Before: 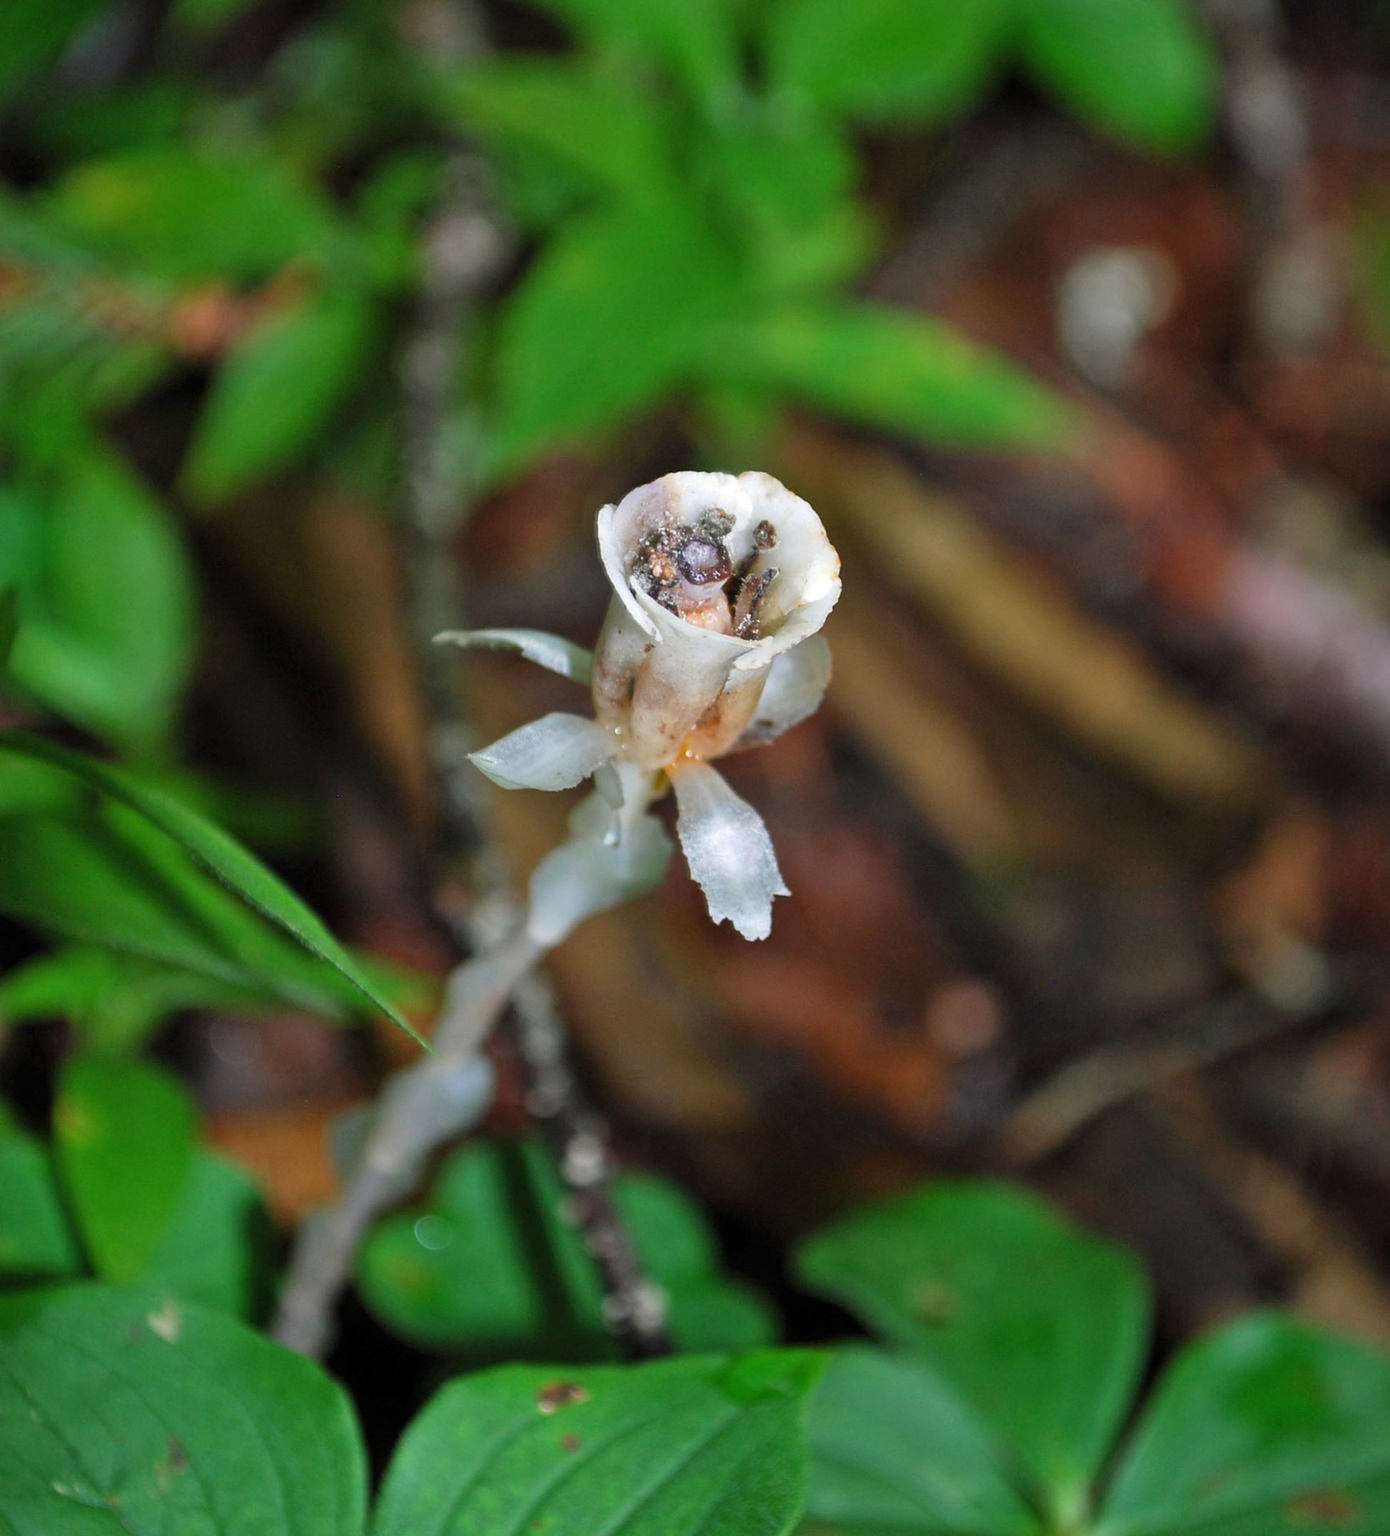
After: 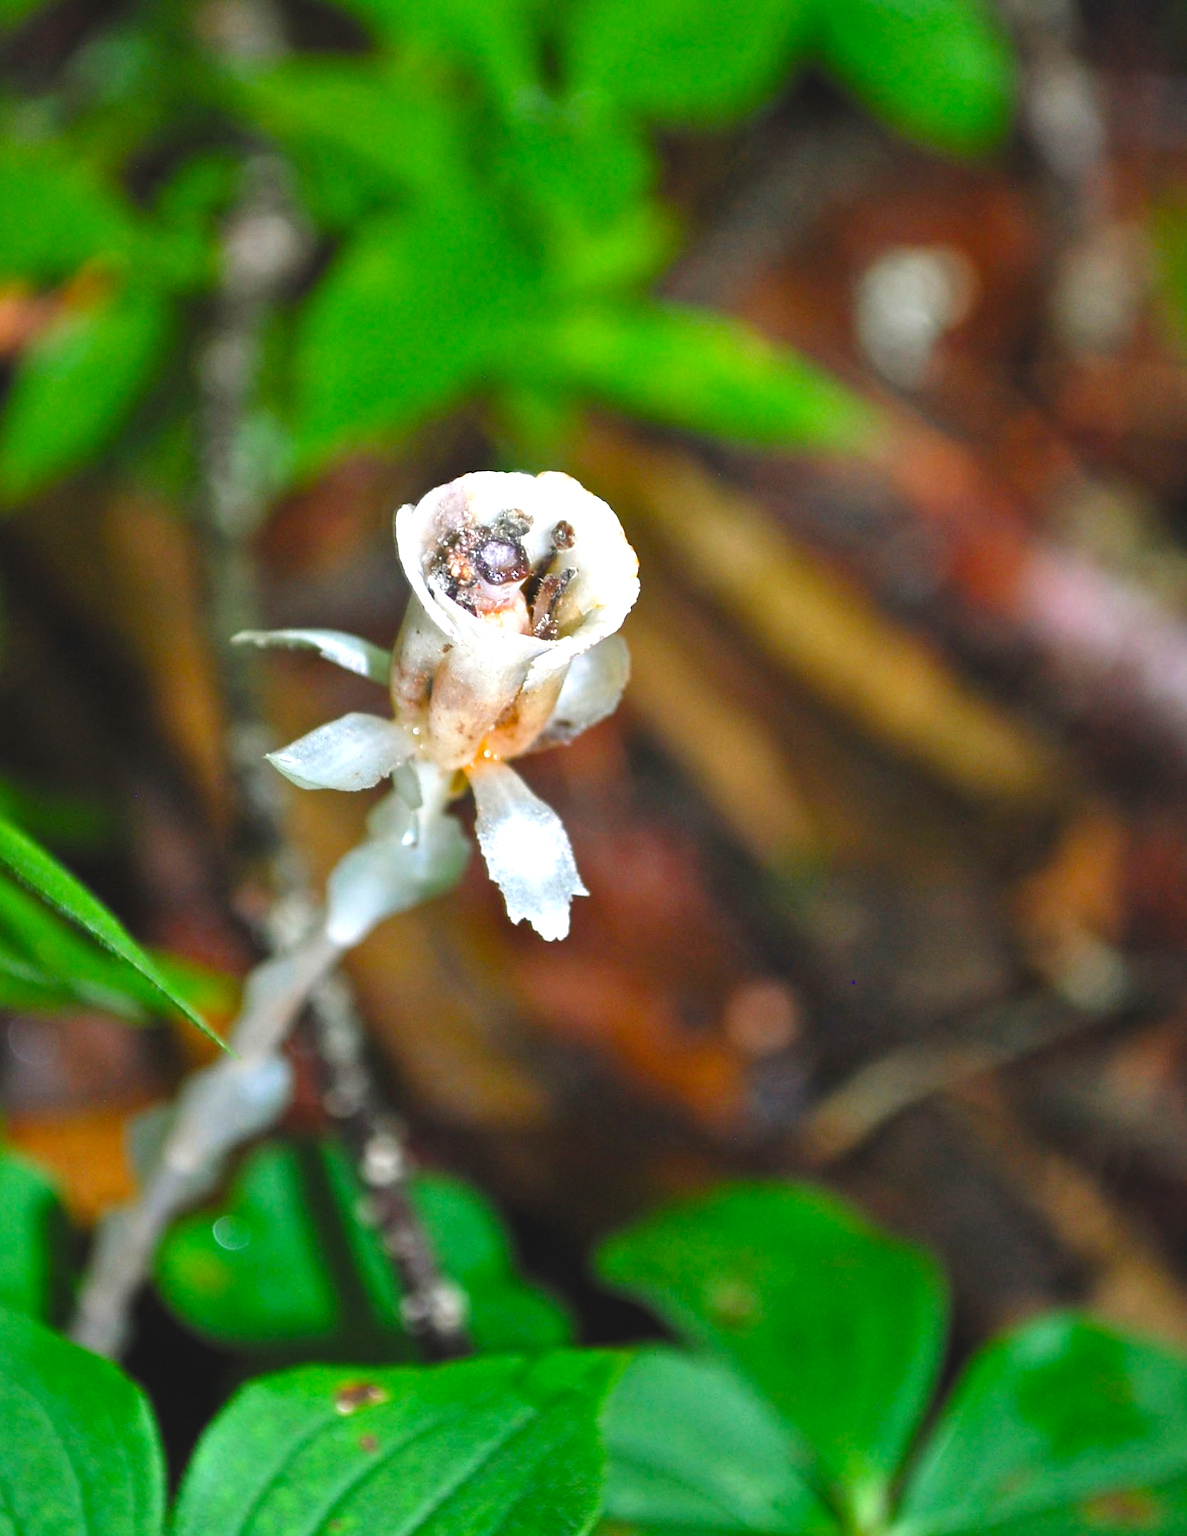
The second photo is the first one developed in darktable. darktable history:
color balance rgb: global offset › luminance 0.489%, perceptual saturation grading › global saturation 25.919%, perceptual saturation grading › highlights -27.754%, perceptual saturation grading › shadows 32.959%, perceptual brilliance grading › global brilliance 18.528%
exposure: black level correction -0.002, exposure 0.041 EV, compensate highlight preservation false
levels: levels [0.016, 0.484, 0.953]
crop and rotate: left 14.553%
